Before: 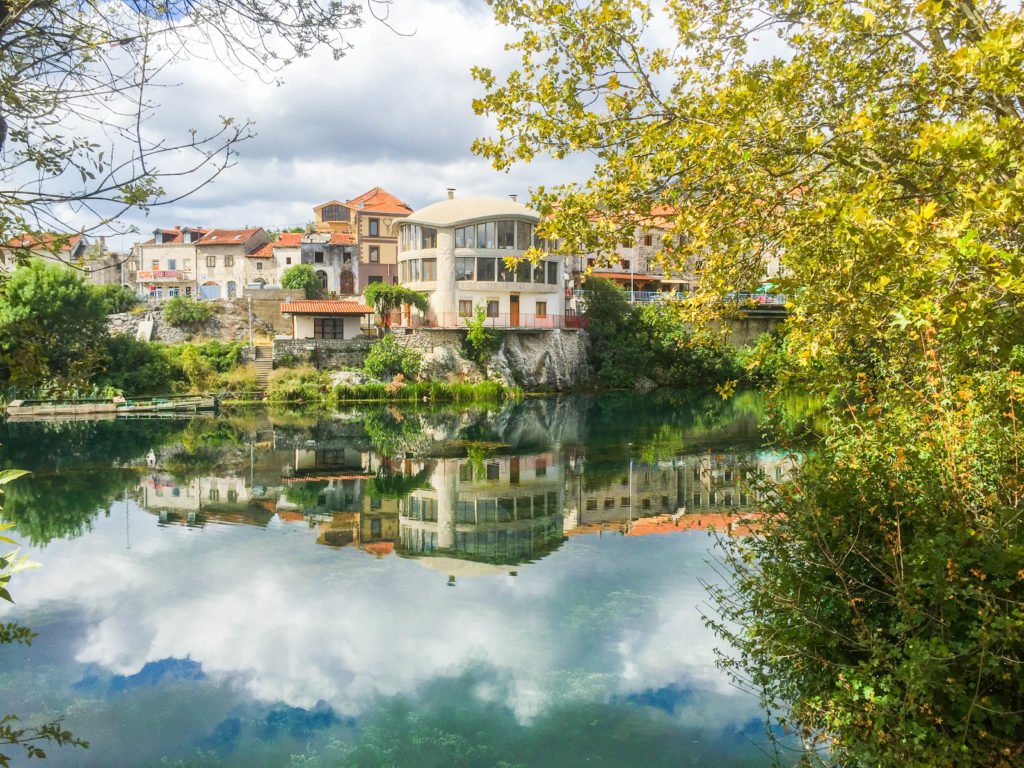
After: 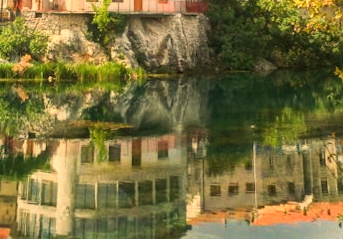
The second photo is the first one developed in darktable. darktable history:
white balance: red 1.138, green 0.996, blue 0.812
rotate and perspective: rotation 0.72°, lens shift (vertical) -0.352, lens shift (horizontal) -0.051, crop left 0.152, crop right 0.859, crop top 0.019, crop bottom 0.964
crop: left 31.751%, top 32.172%, right 27.8%, bottom 35.83%
